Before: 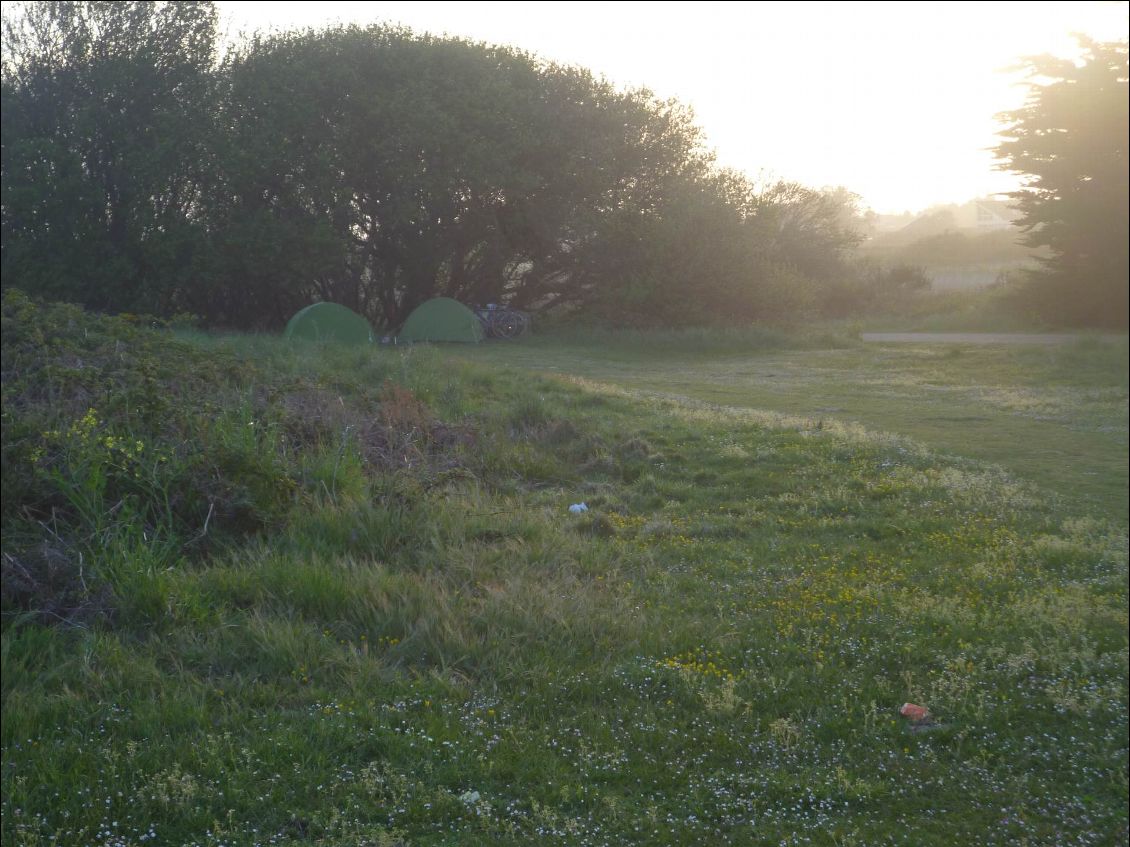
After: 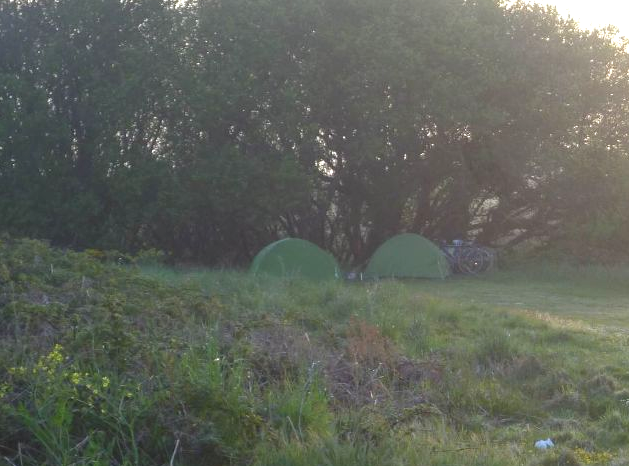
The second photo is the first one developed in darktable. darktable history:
crop and rotate: left 3.051%, top 7.622%, right 41.244%, bottom 37.311%
exposure: exposure 0.569 EV, compensate highlight preservation false
